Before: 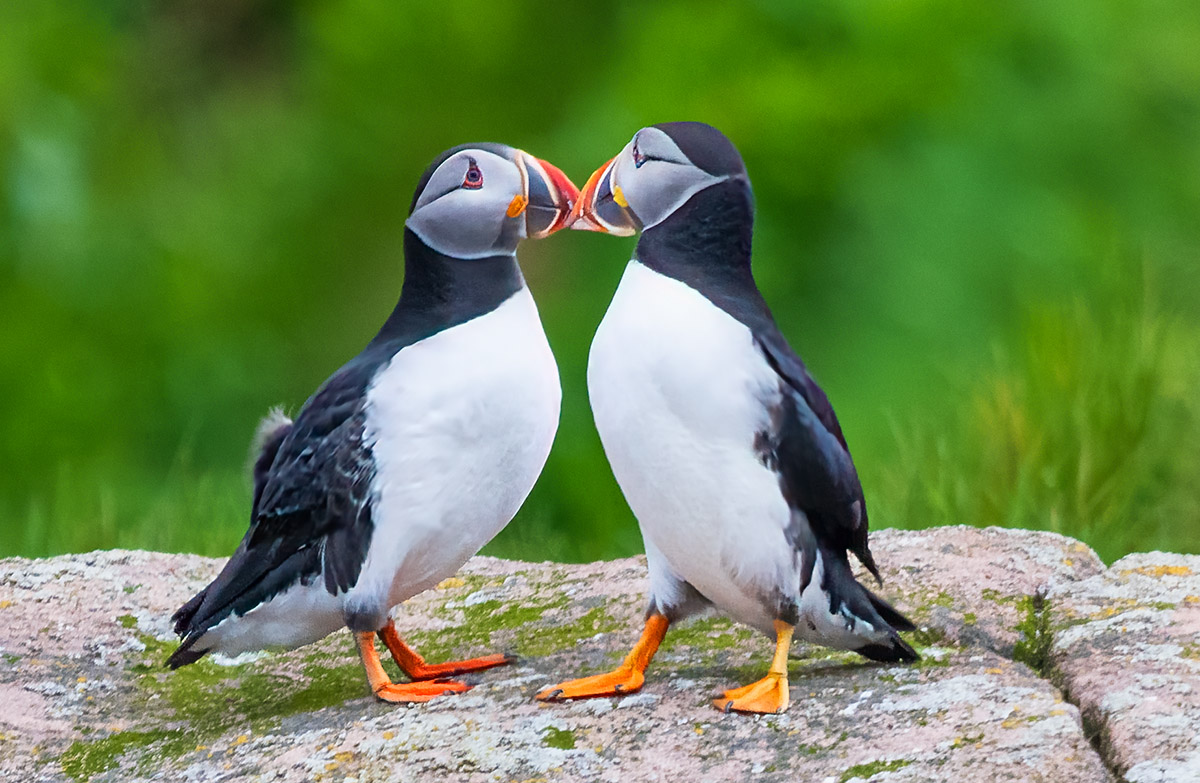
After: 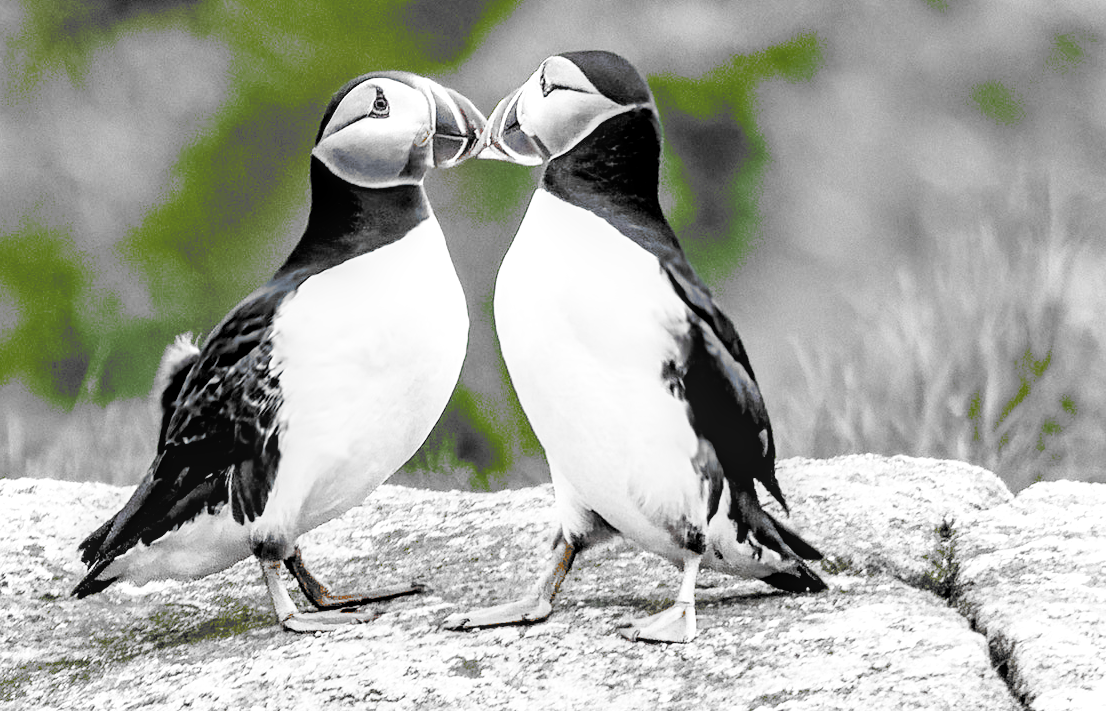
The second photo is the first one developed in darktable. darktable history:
local contrast: detail 130%
crop and rotate: left 7.786%, top 9.17%
filmic rgb: black relative exposure -5.01 EV, white relative exposure 3.56 EV, hardness 3.19, contrast 1.402, highlights saturation mix -48.5%, add noise in highlights 0.001, preserve chrominance no, color science v3 (2019), use custom middle-gray values true, iterations of high-quality reconstruction 0, contrast in highlights soft
exposure: black level correction 0.011, exposure 1.079 EV, compensate highlight preservation false
